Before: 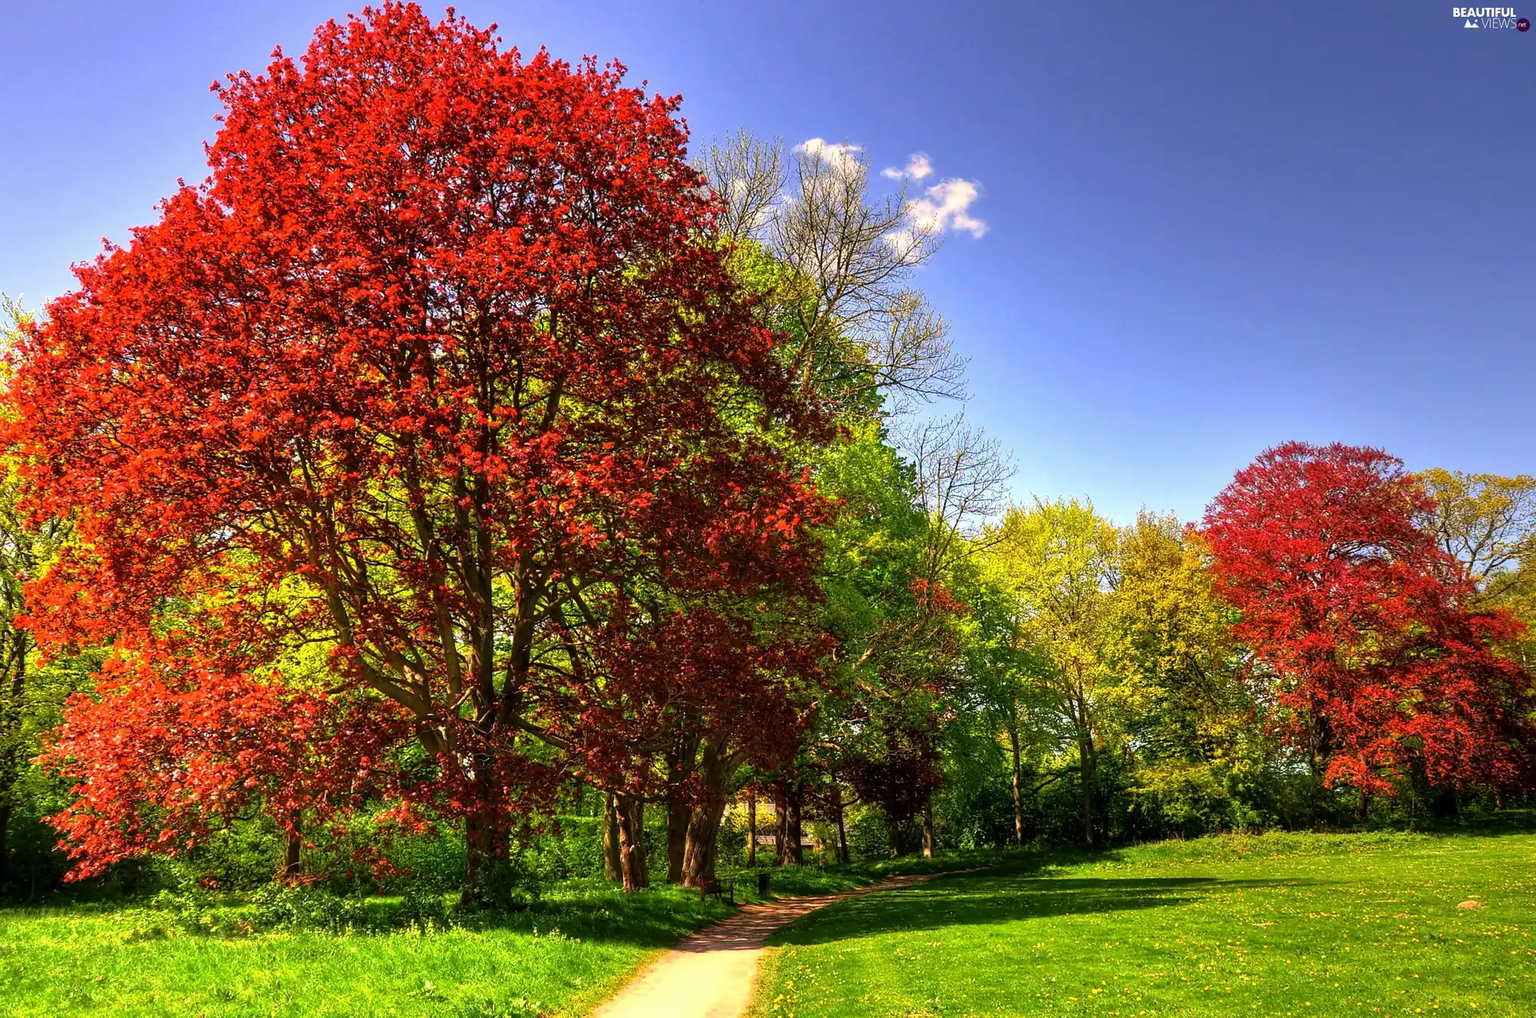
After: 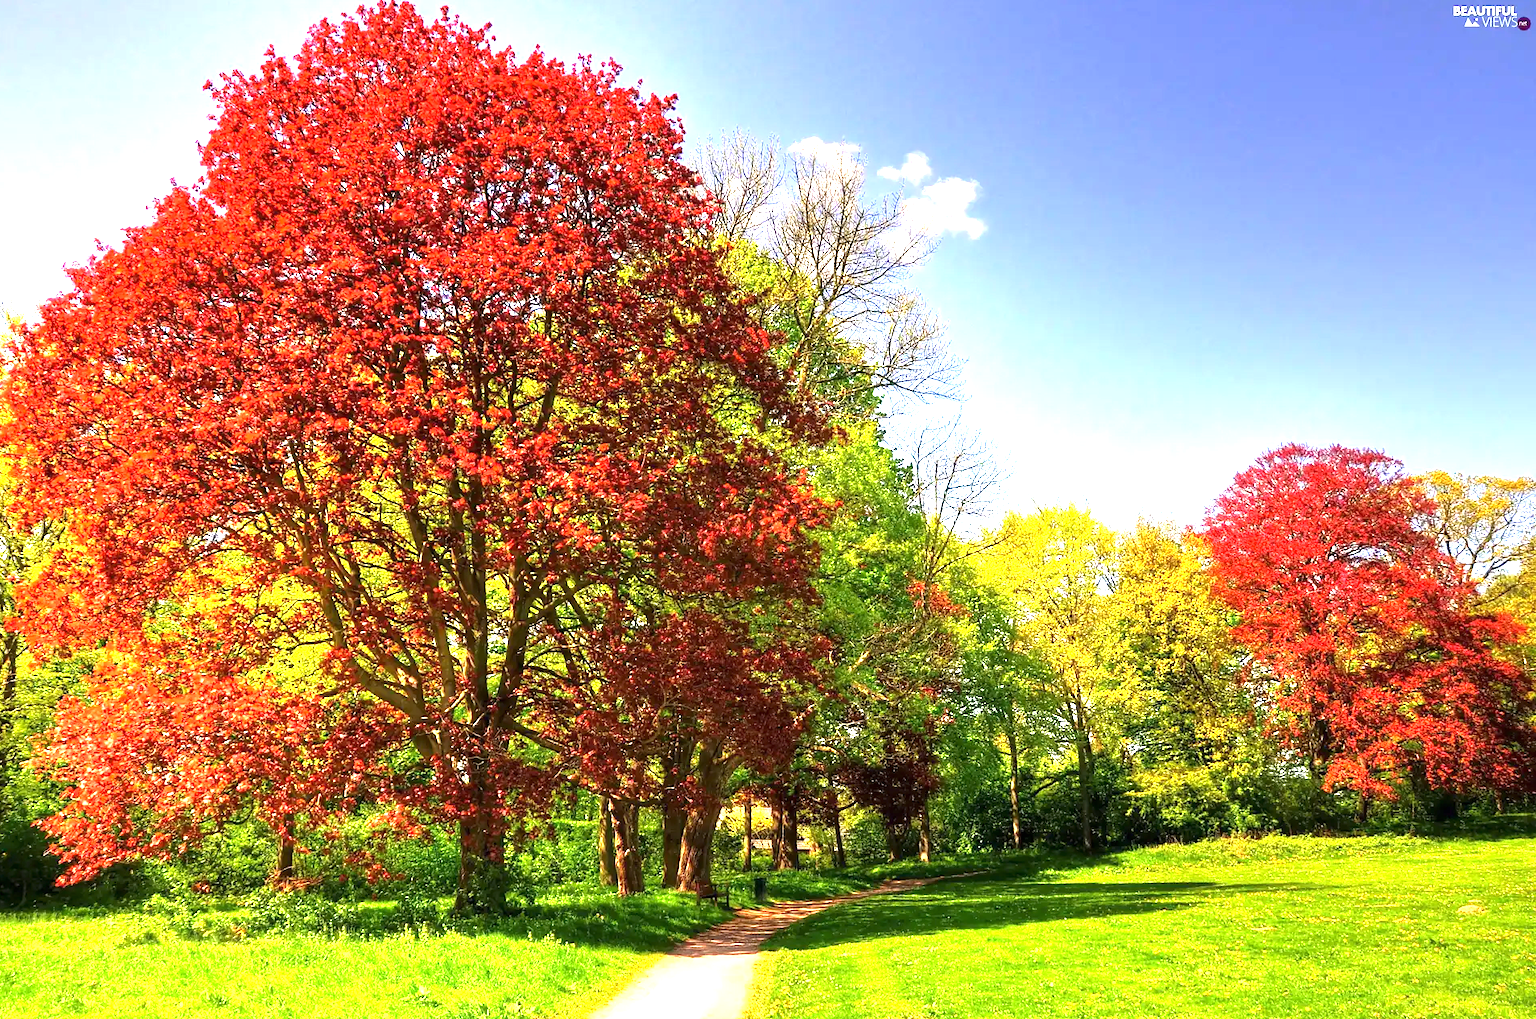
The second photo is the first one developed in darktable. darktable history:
crop and rotate: left 0.614%, top 0.179%, bottom 0.309%
exposure: black level correction 0, exposure 1.45 EV, compensate exposure bias true, compensate highlight preservation false
